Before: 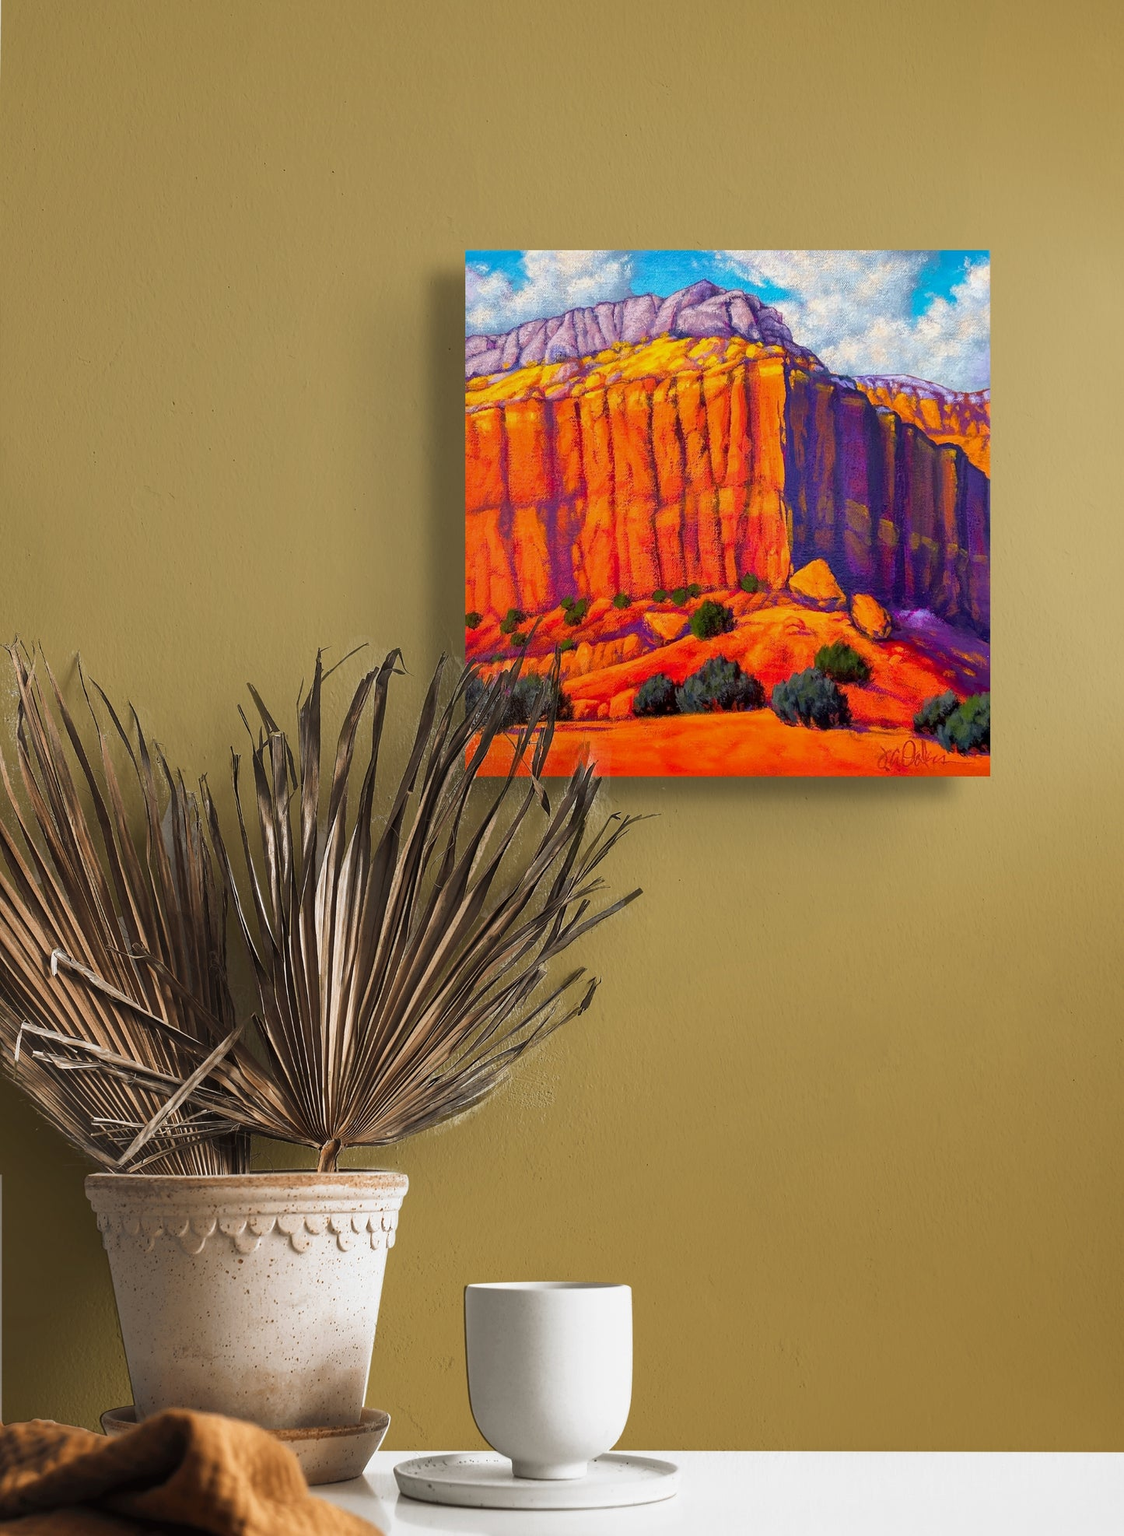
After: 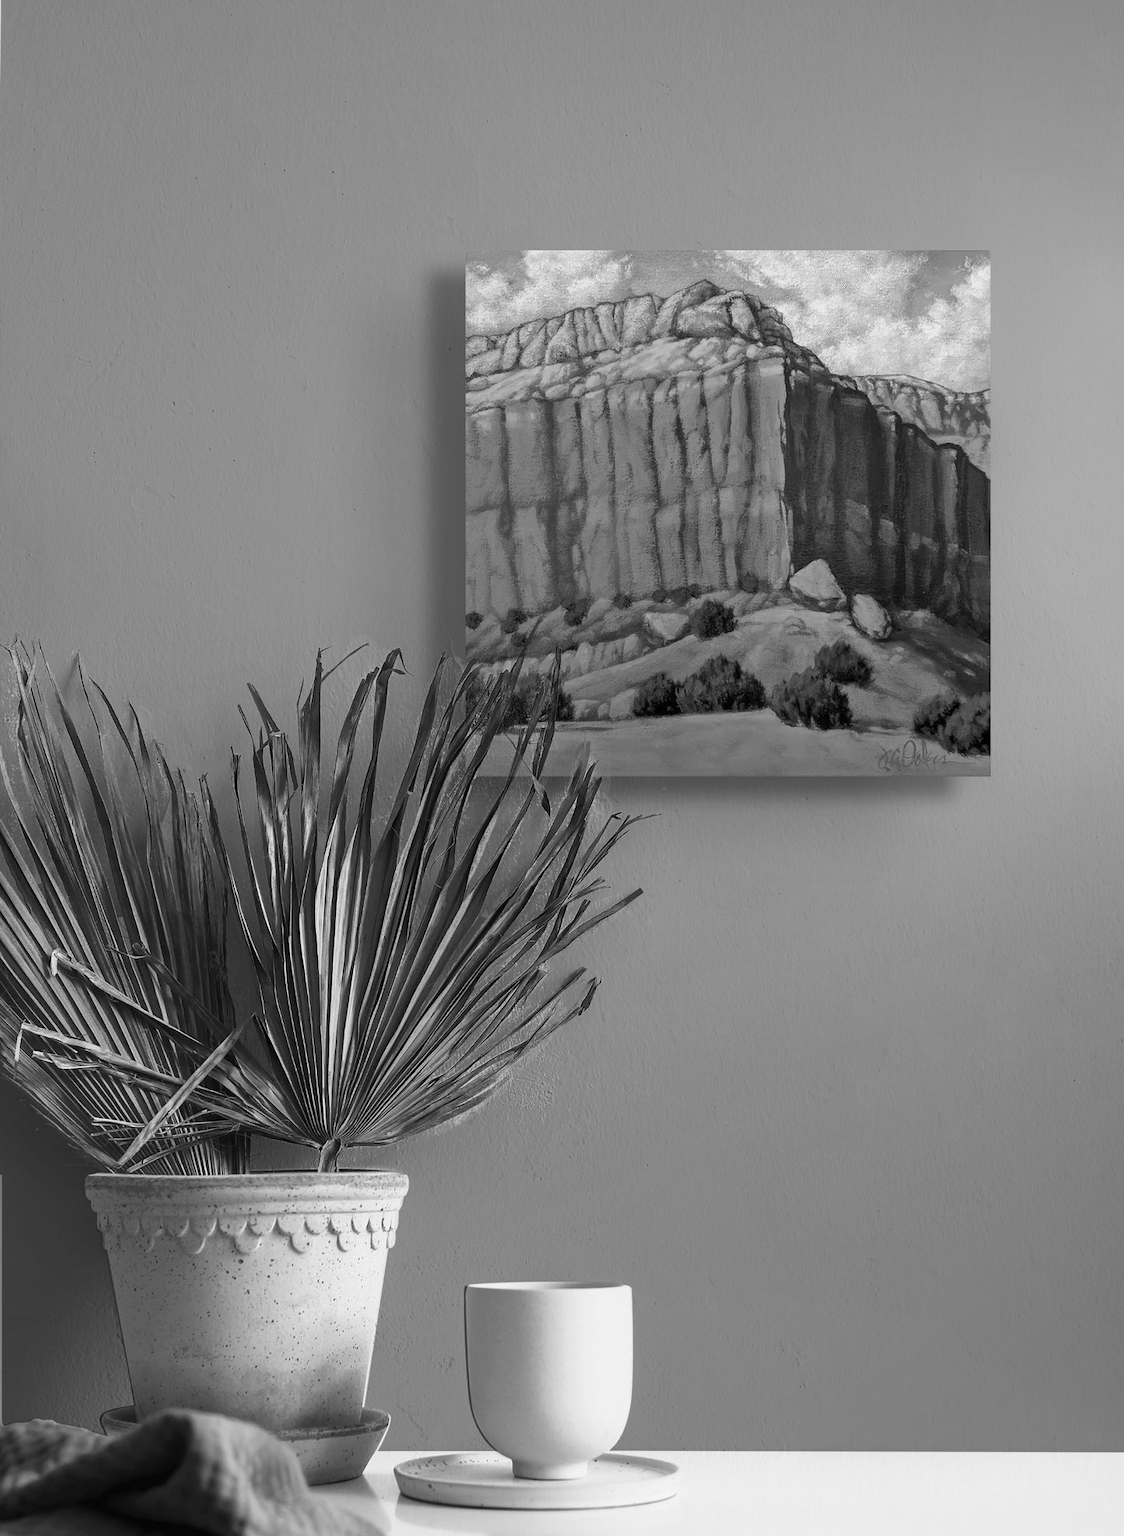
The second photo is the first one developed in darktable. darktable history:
velvia: on, module defaults
monochrome: a -4.13, b 5.16, size 1
